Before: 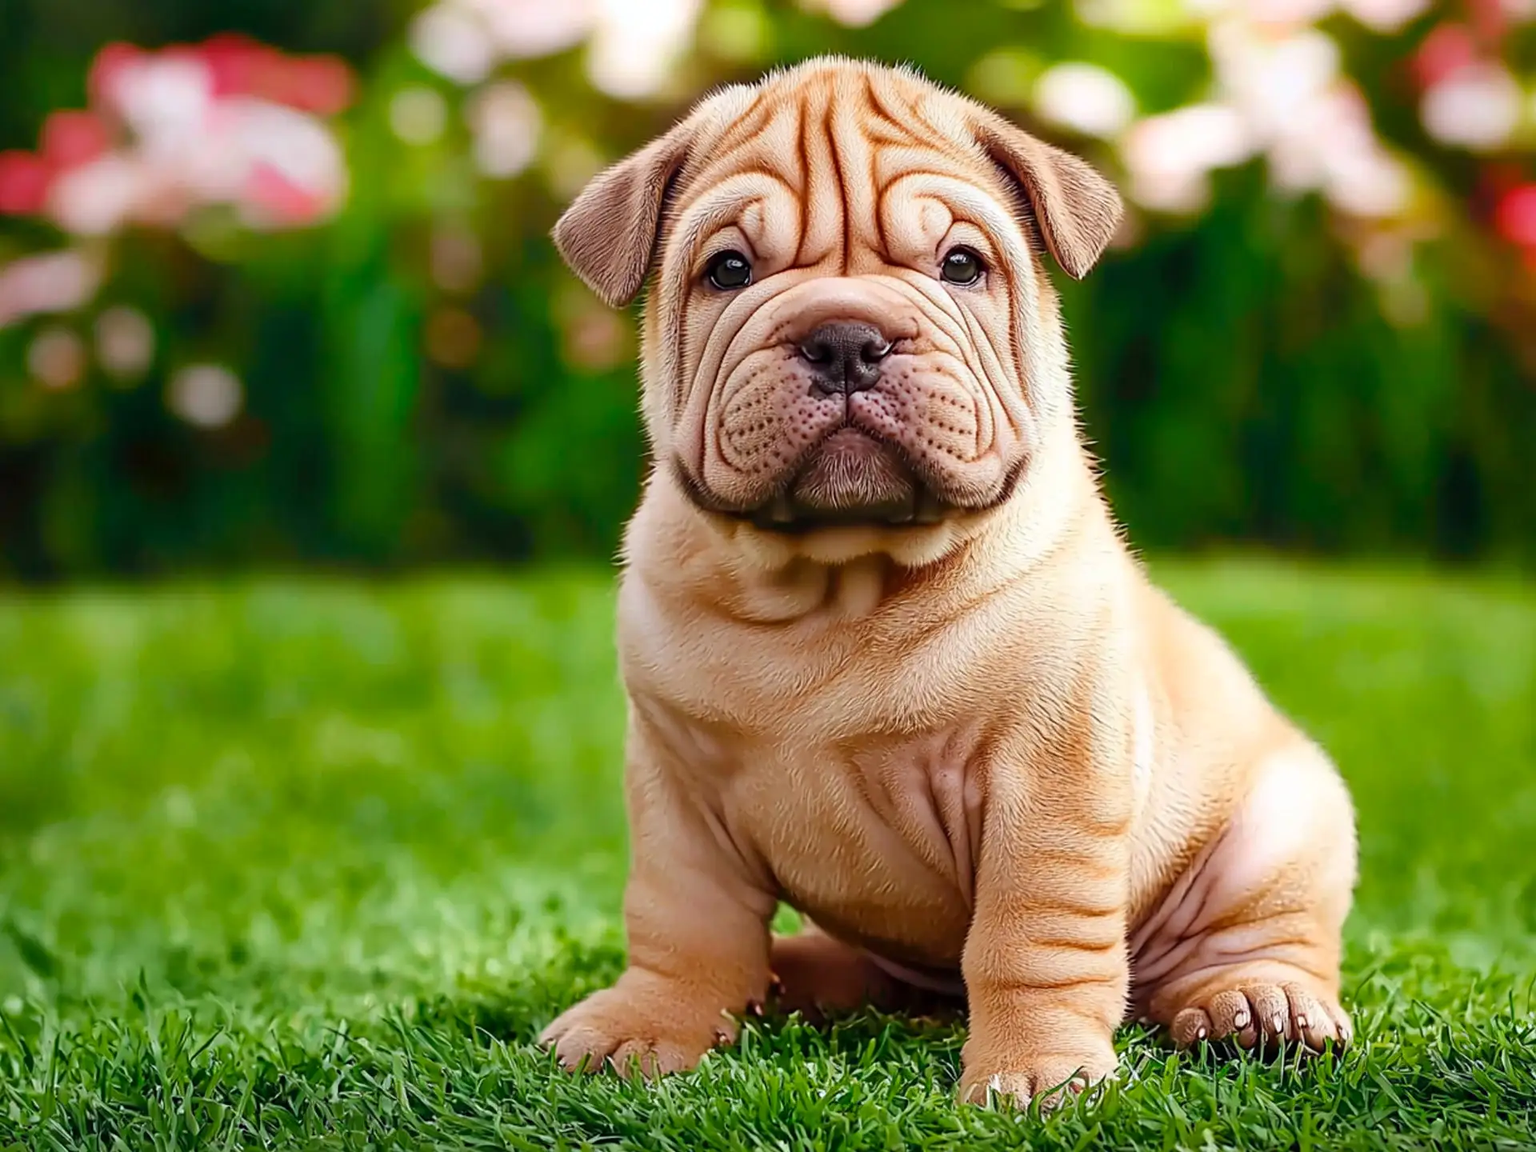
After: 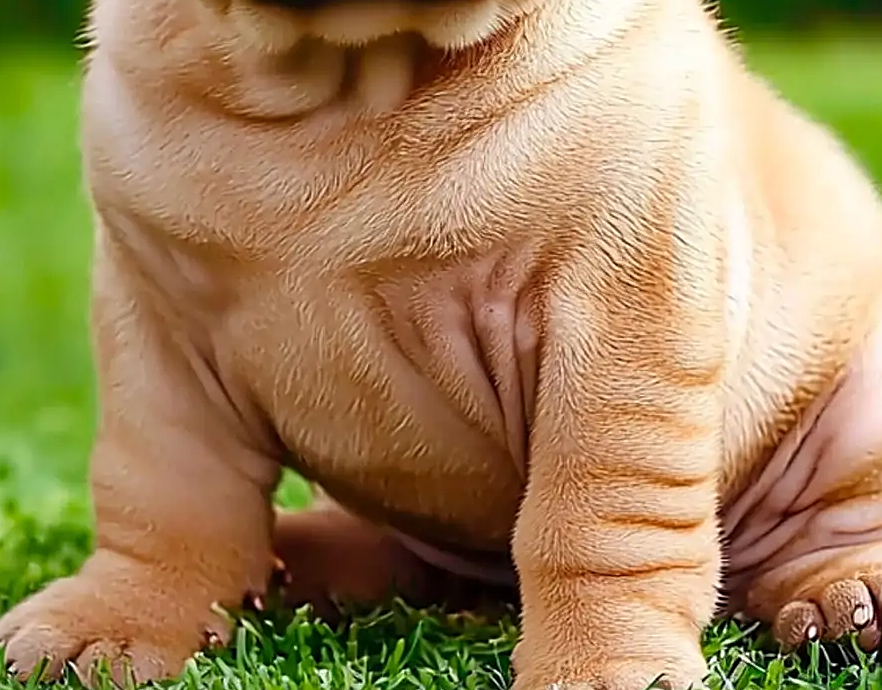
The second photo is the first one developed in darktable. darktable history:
sharpen: on, module defaults
crop: left 35.989%, top 45.827%, right 18.065%, bottom 6.212%
